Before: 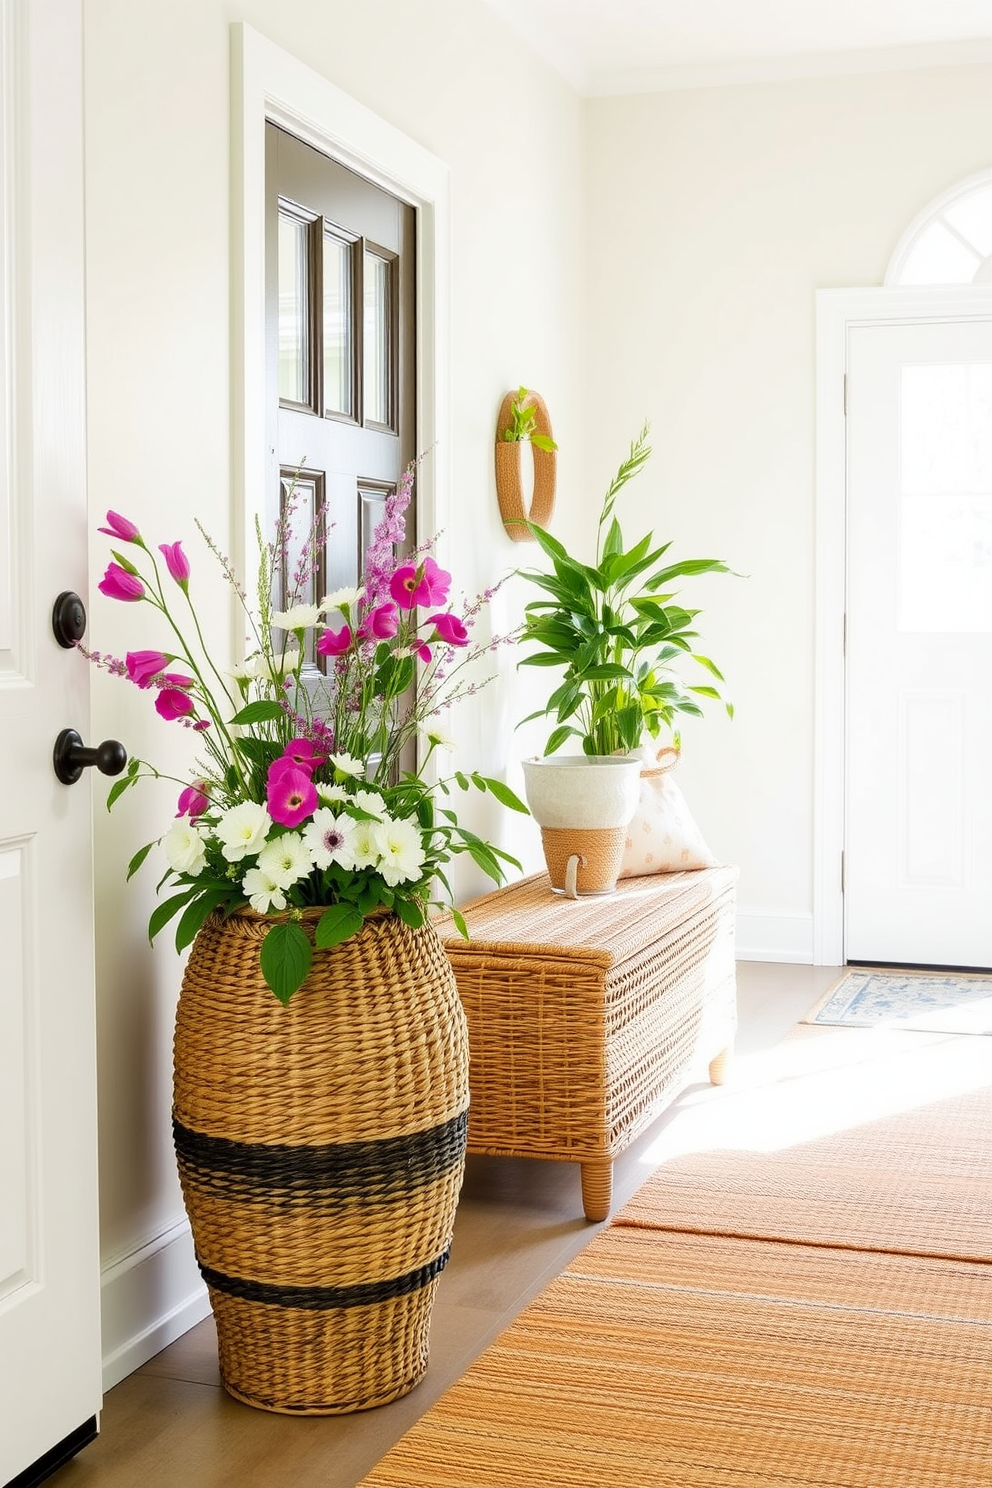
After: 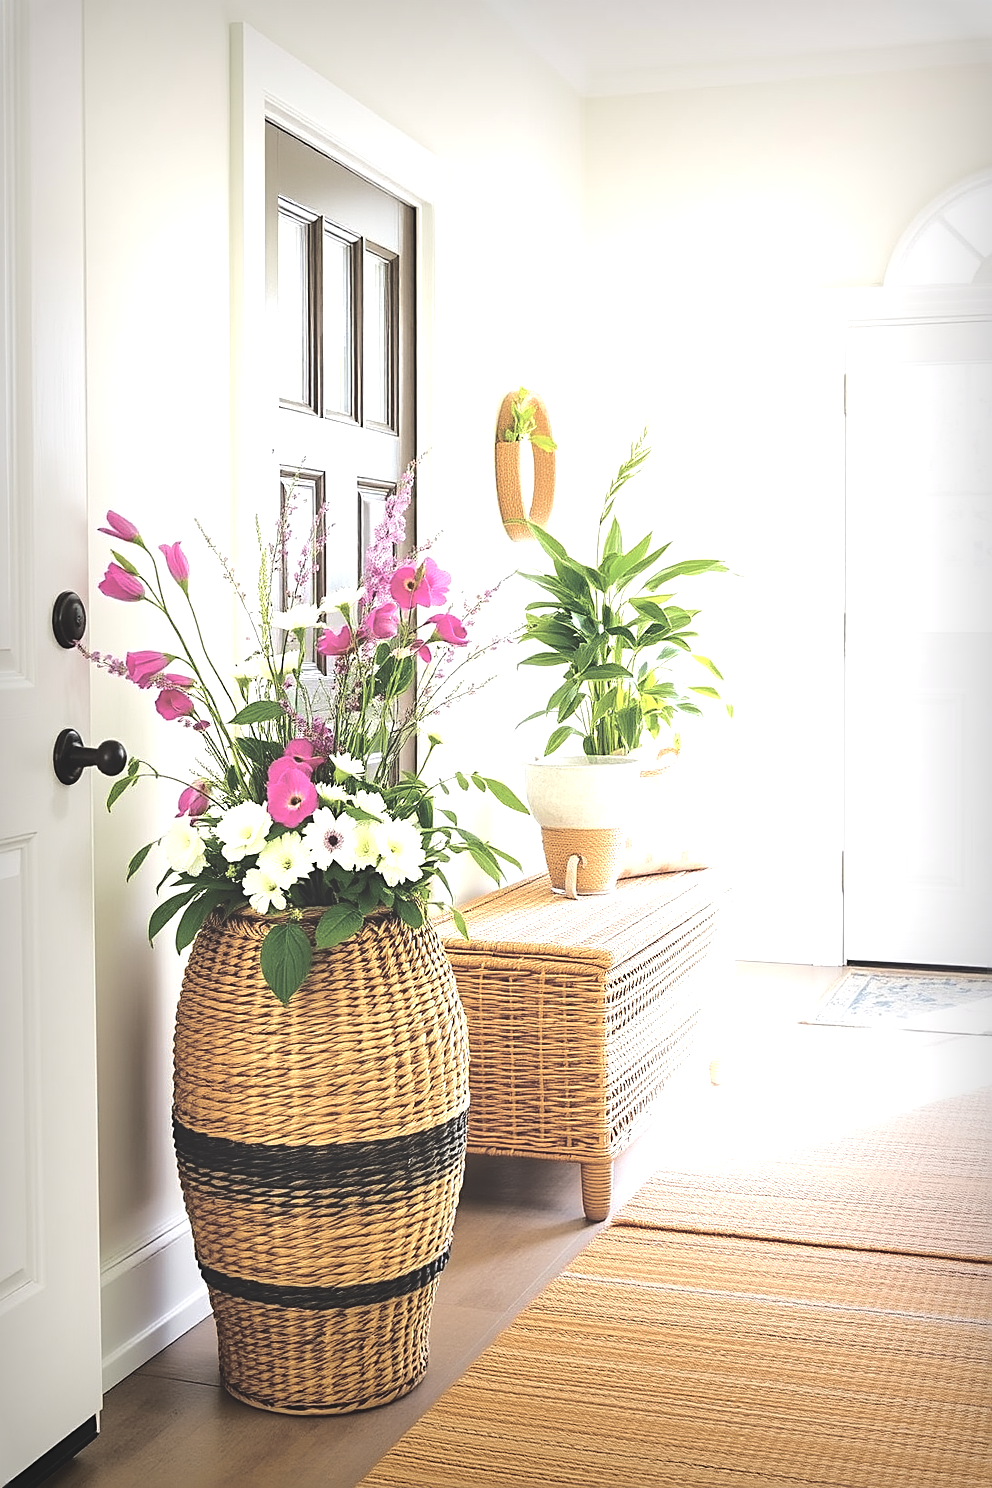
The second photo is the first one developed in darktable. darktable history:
exposure: black level correction -0.062, exposure -0.05 EV, compensate highlight preservation false
tone equalizer: -8 EV -1.08 EV, -7 EV -1.01 EV, -6 EV -0.867 EV, -5 EV -0.578 EV, -3 EV 0.578 EV, -2 EV 0.867 EV, -1 EV 1.01 EV, +0 EV 1.08 EV, edges refinement/feathering 500, mask exposure compensation -1.57 EV, preserve details no
sharpen: on, module defaults
vignetting: fall-off start 53.2%, brightness -0.594, saturation 0, automatic ratio true, width/height ratio 1.313, shape 0.22, unbound false
tone curve: curves: ch0 [(0, 0) (0.052, 0.018) (0.236, 0.207) (0.41, 0.417) (0.485, 0.518) (0.54, 0.584) (0.625, 0.666) (0.845, 0.828) (0.994, 0.964)]; ch1 [(0, 0.055) (0.15, 0.117) (0.317, 0.34) (0.382, 0.408) (0.434, 0.441) (0.472, 0.479) (0.498, 0.501) (0.557, 0.558) (0.616, 0.59) (0.739, 0.7) (0.873, 0.857) (1, 0.928)]; ch2 [(0, 0) (0.352, 0.403) (0.447, 0.466) (0.482, 0.482) (0.528, 0.526) (0.586, 0.577) (0.618, 0.621) (0.785, 0.747) (1, 1)], color space Lab, independent channels, preserve colors none
